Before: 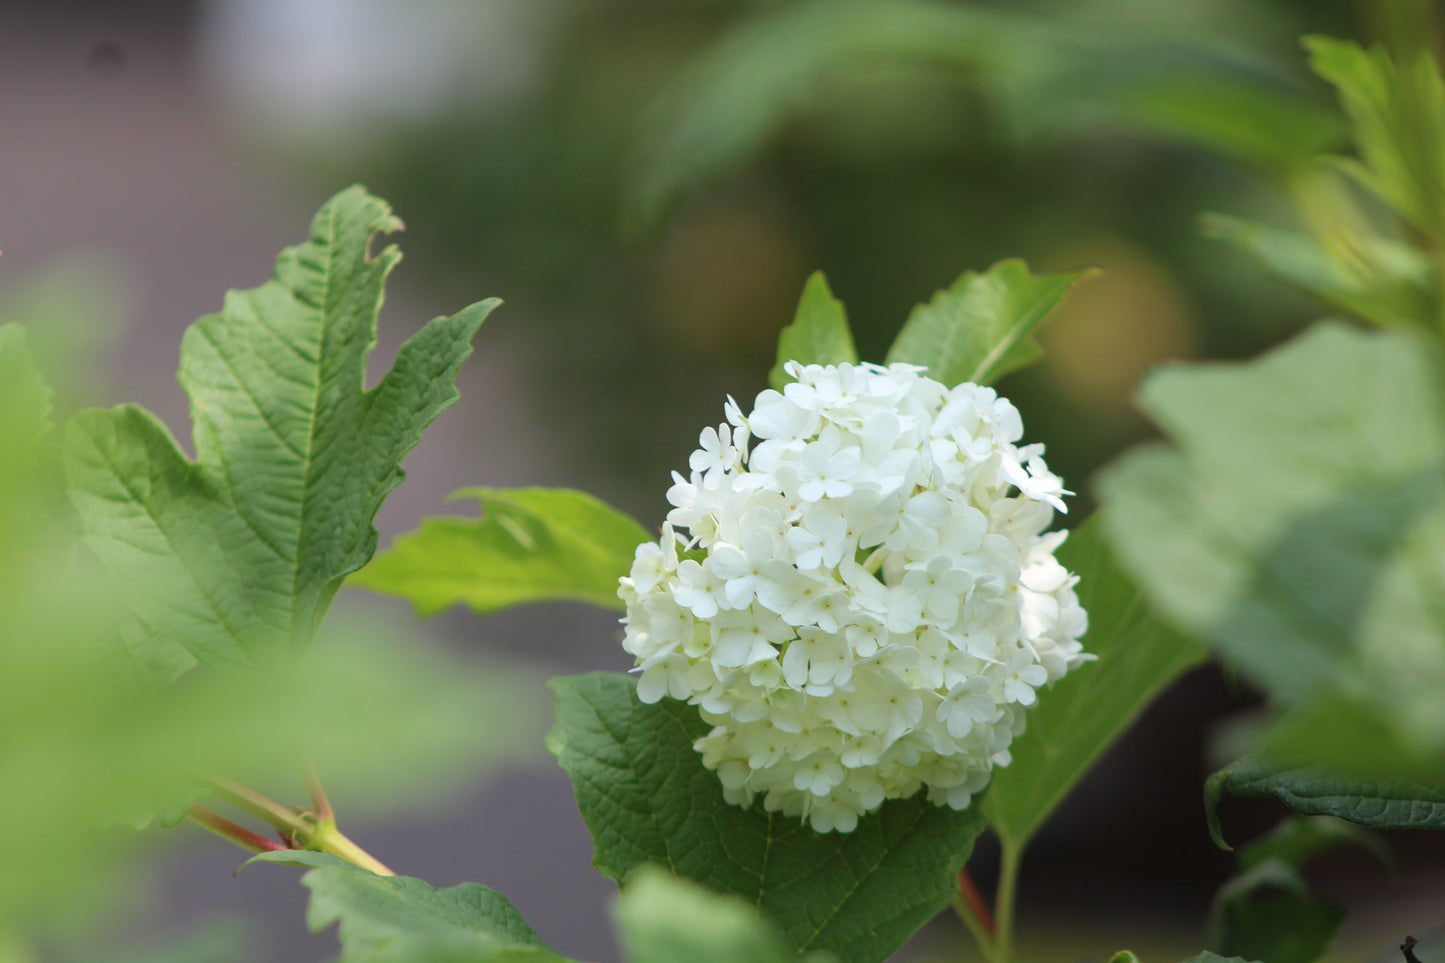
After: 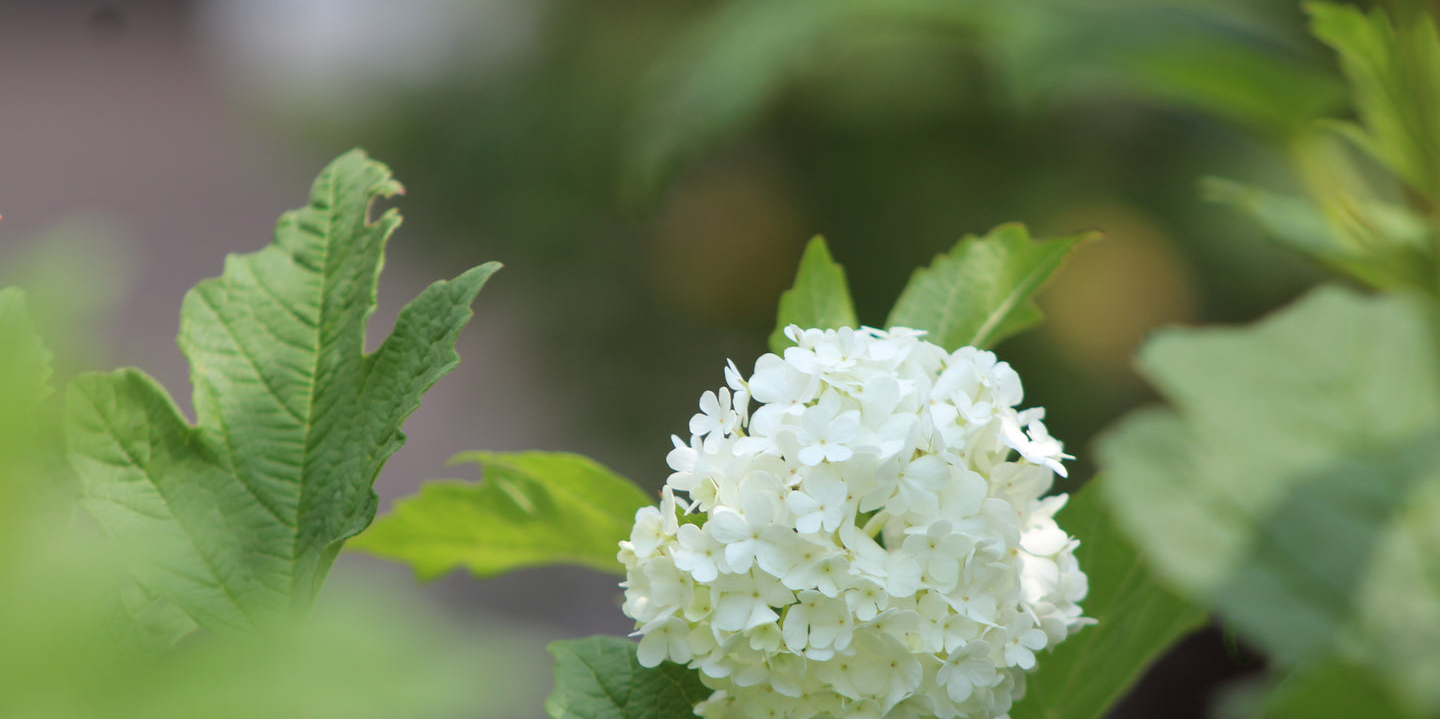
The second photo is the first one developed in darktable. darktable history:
crop: top 3.769%, bottom 21.54%
